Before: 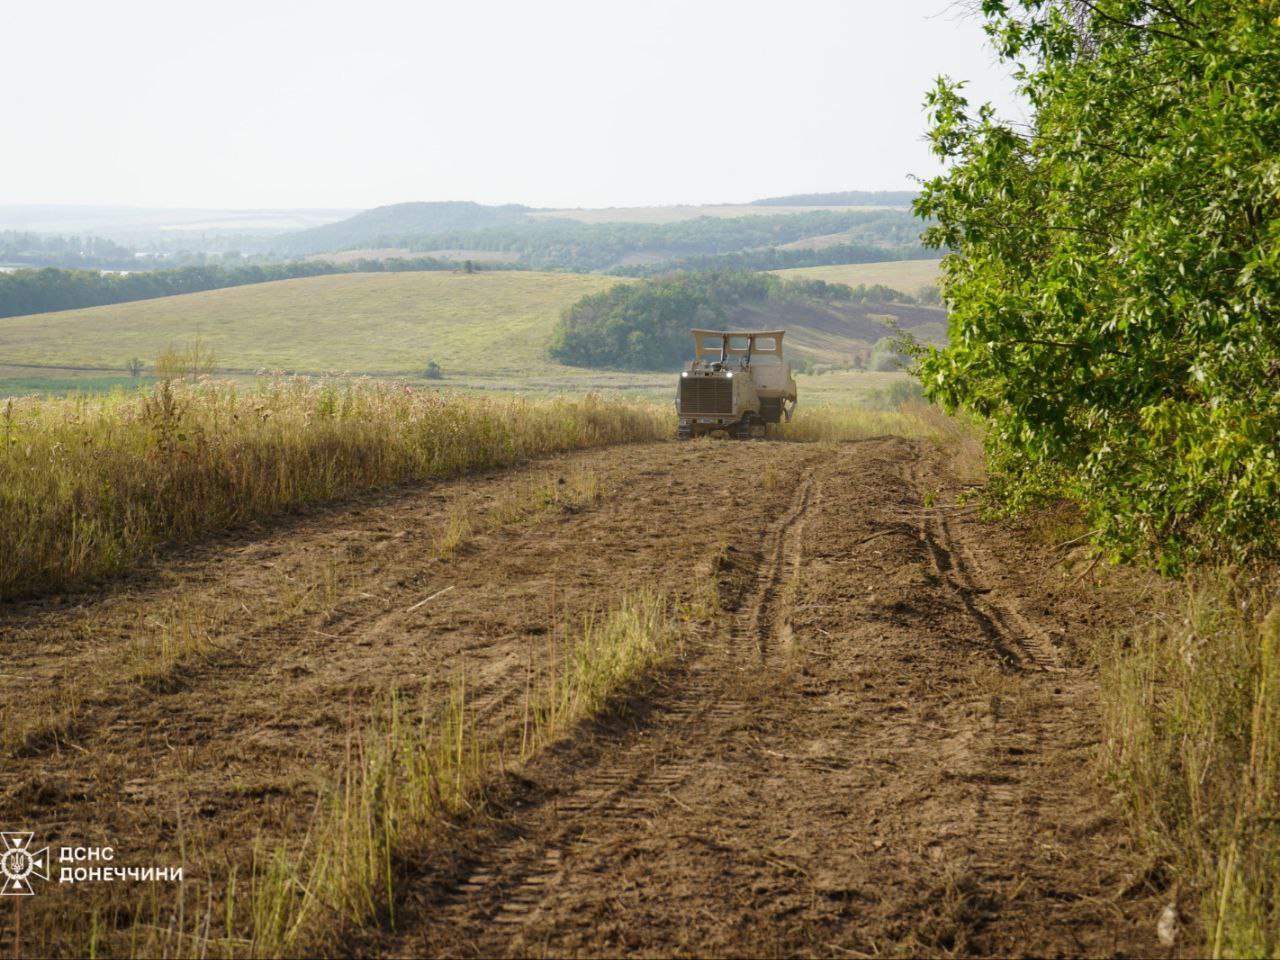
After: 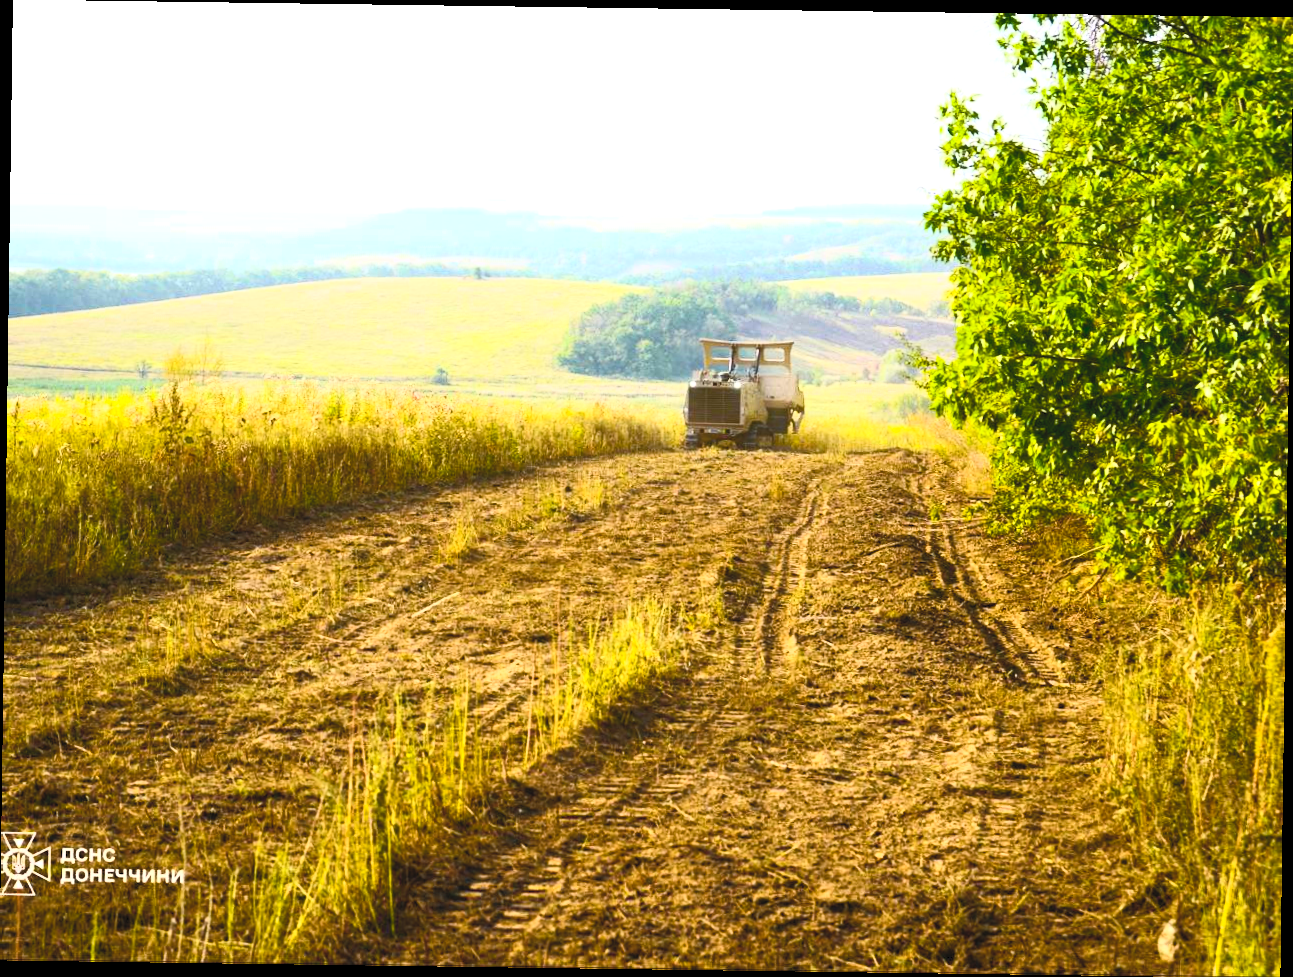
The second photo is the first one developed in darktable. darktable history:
rotate and perspective: rotation 0.8°, automatic cropping off
color balance rgb: linear chroma grading › global chroma 9%, perceptual saturation grading › global saturation 36%, perceptual saturation grading › shadows 35%, perceptual brilliance grading › global brilliance 15%, perceptual brilliance grading › shadows -35%, global vibrance 15%
exposure: exposure 0.128 EV, compensate highlight preservation false
color correction: saturation 1.34
contrast brightness saturation: contrast 0.43, brightness 0.56, saturation -0.19
